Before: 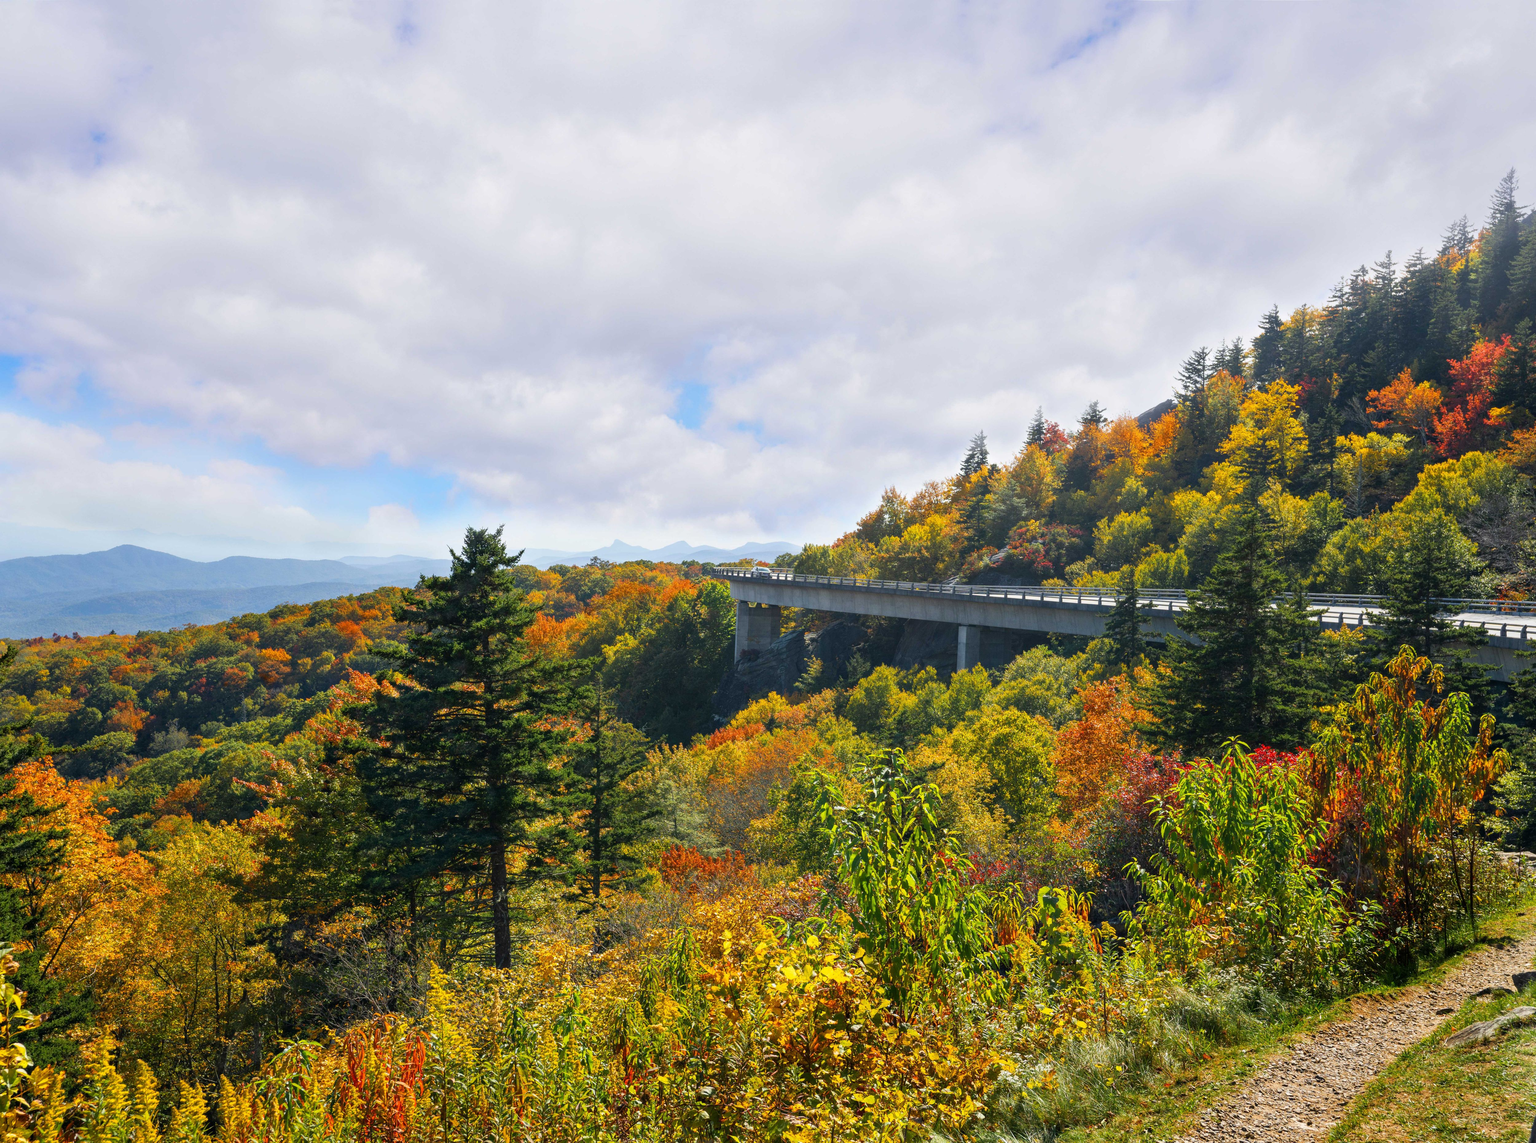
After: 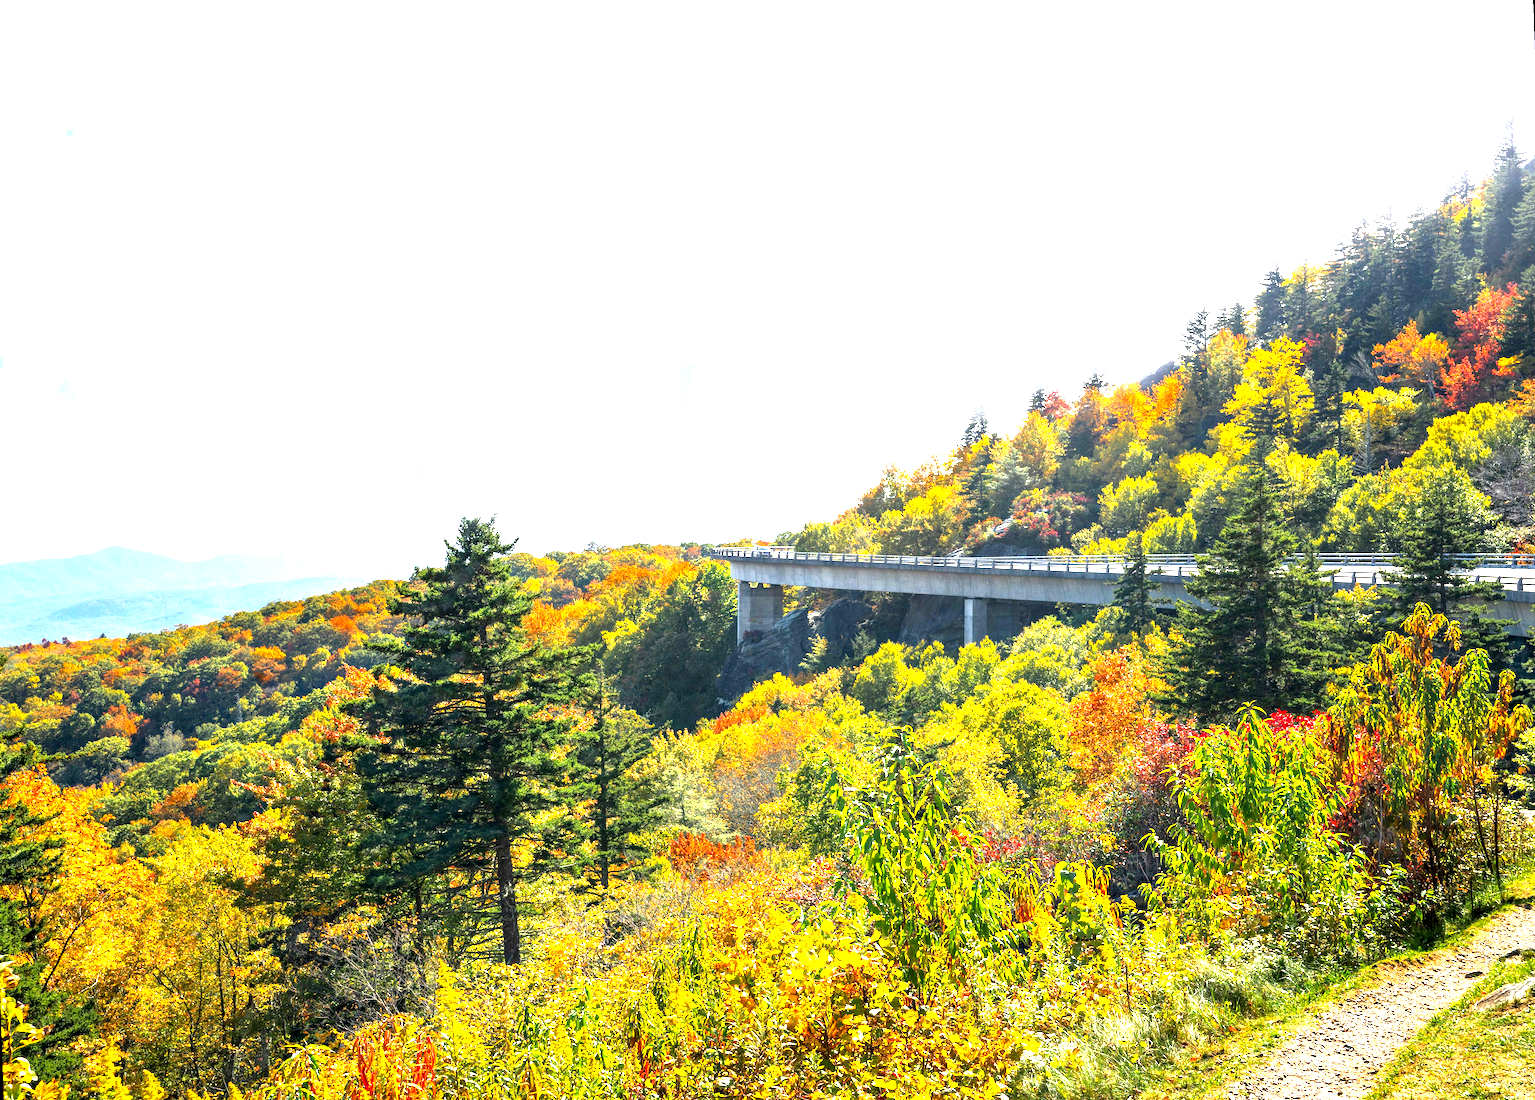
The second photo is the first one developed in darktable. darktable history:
vibrance: on, module defaults
exposure: black level correction 0.001, exposure 1.735 EV, compensate highlight preservation false
rotate and perspective: rotation -2°, crop left 0.022, crop right 0.978, crop top 0.049, crop bottom 0.951
local contrast: highlights 25%, shadows 75%, midtone range 0.75
